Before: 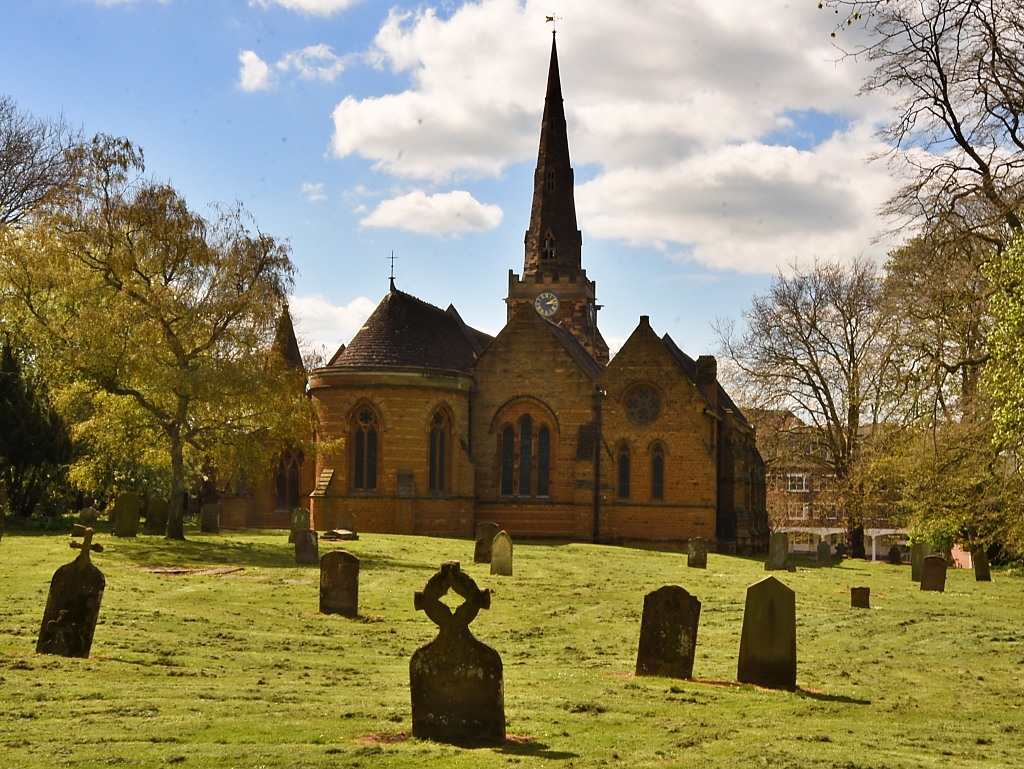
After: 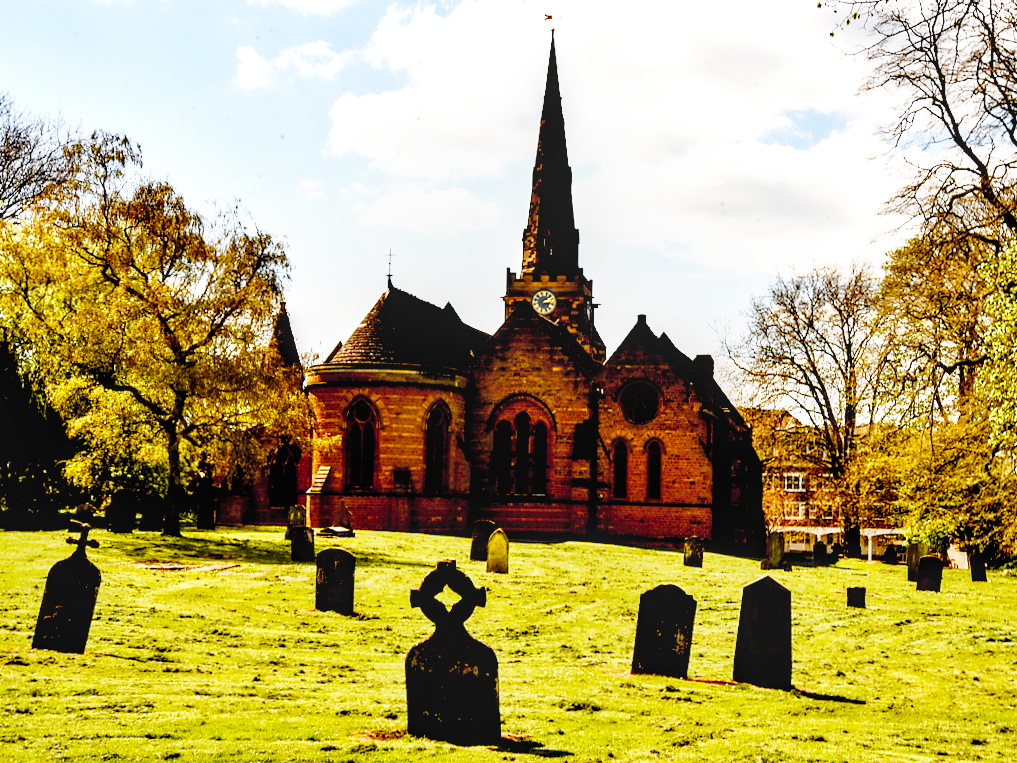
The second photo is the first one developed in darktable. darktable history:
exposure: black level correction 0.032, exposure 0.305 EV, compensate highlight preservation false
crop and rotate: angle -0.296°
levels: levels [0.026, 0.507, 0.987]
local contrast: detail 130%
base curve: curves: ch0 [(0, 0.003) (0.001, 0.002) (0.006, 0.004) (0.02, 0.022) (0.048, 0.086) (0.094, 0.234) (0.162, 0.431) (0.258, 0.629) (0.385, 0.8) (0.548, 0.918) (0.751, 0.988) (1, 1)], preserve colors none
